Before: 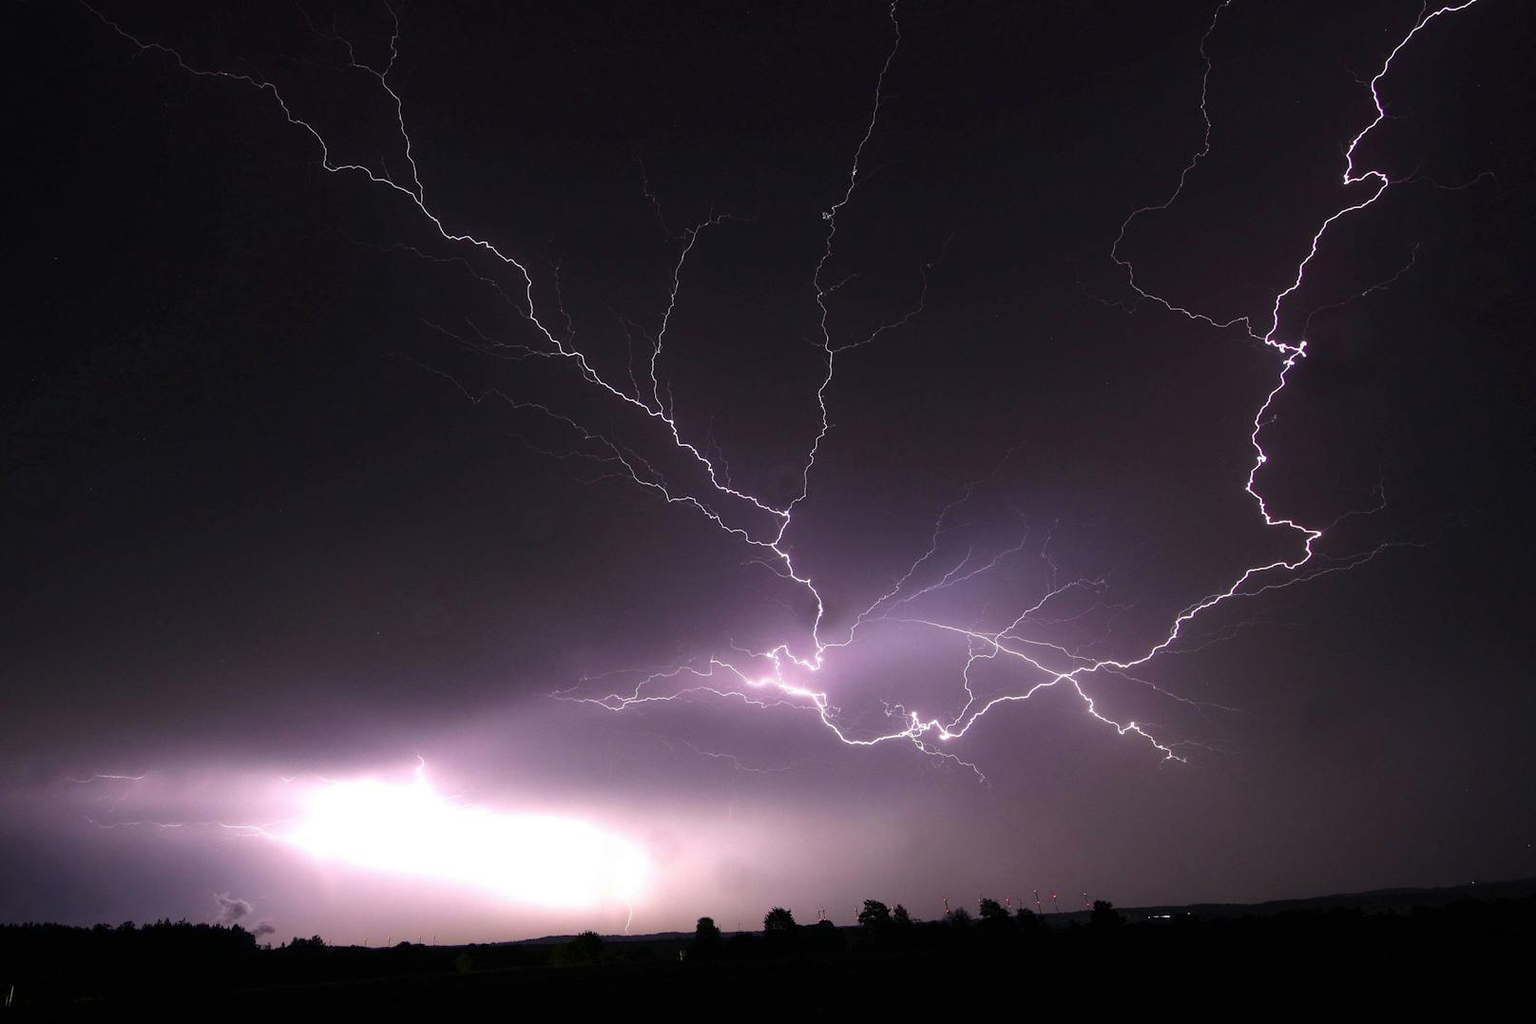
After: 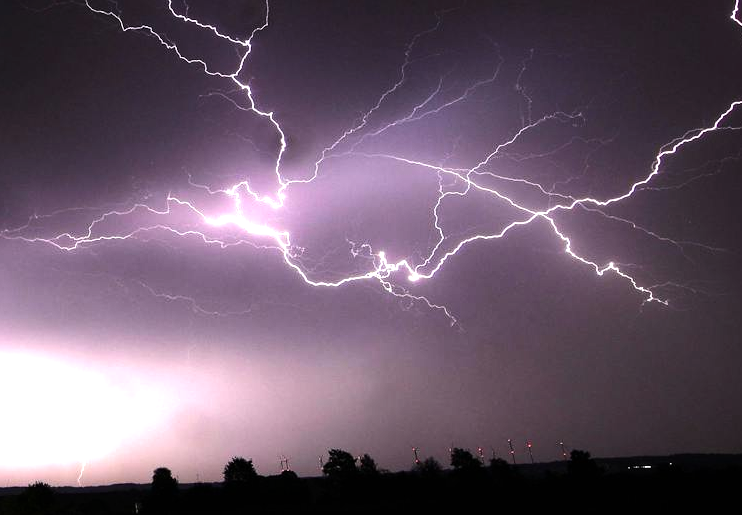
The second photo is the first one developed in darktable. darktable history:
tone equalizer: -8 EV -0.786 EV, -7 EV -0.689 EV, -6 EV -0.587 EV, -5 EV -0.422 EV, -3 EV 0.376 EV, -2 EV 0.6 EV, -1 EV 0.677 EV, +0 EV 0.771 EV, edges refinement/feathering 500, mask exposure compensation -1.57 EV, preserve details no
crop: left 35.906%, top 46.232%, right 18.167%, bottom 5.926%
